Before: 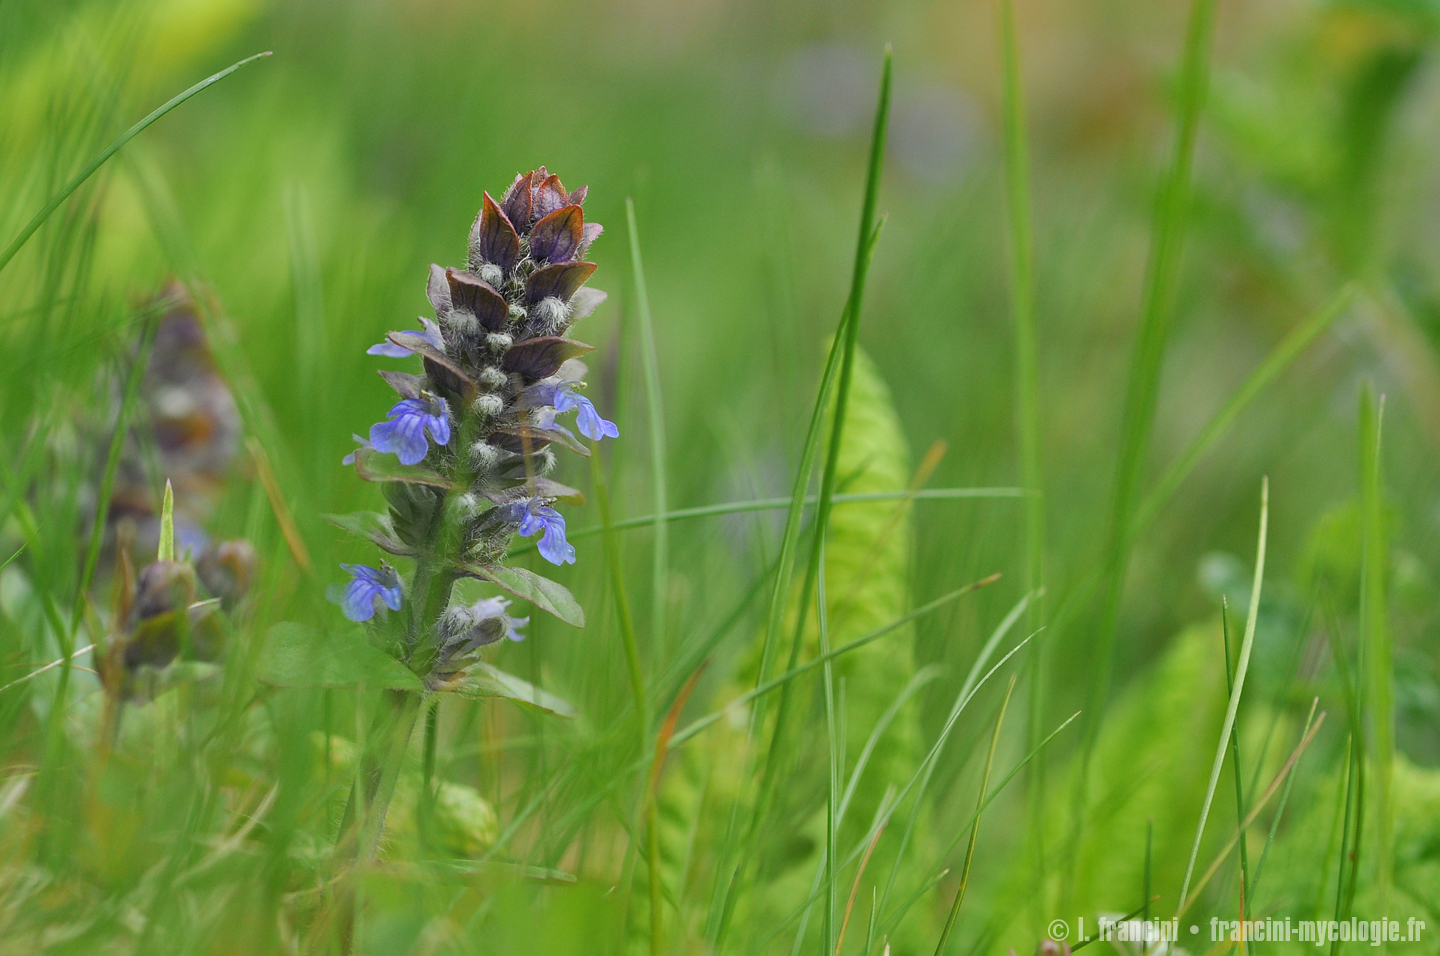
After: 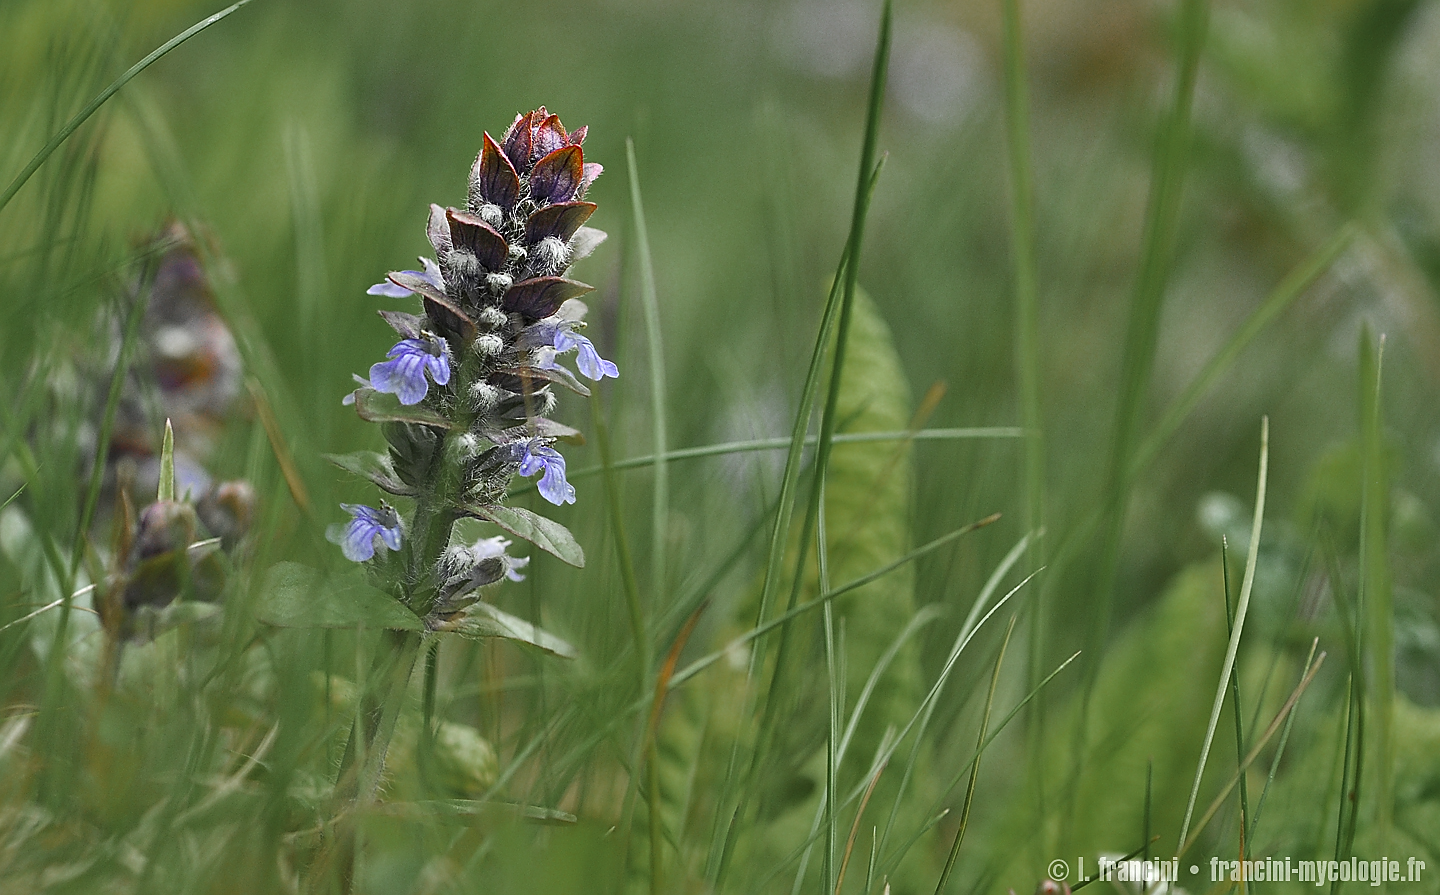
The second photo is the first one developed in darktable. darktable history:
local contrast: mode bilateral grid, contrast 20, coarseness 51, detail 121%, midtone range 0.2
crop and rotate: top 6.296%
sharpen: radius 1.378, amount 1.232, threshold 0.8
shadows and highlights: low approximation 0.01, soften with gaussian
tone equalizer: -8 EV -0.456 EV, -7 EV -0.365 EV, -6 EV -0.315 EV, -5 EV -0.229 EV, -3 EV 0.213 EV, -2 EV 0.343 EV, -1 EV 0.373 EV, +0 EV 0.388 EV, edges refinement/feathering 500, mask exposure compensation -1.57 EV, preserve details no
color zones: curves: ch0 [(0, 0.48) (0.209, 0.398) (0.305, 0.332) (0.429, 0.493) (0.571, 0.5) (0.714, 0.5) (0.857, 0.5) (1, 0.48)]; ch1 [(0, 0.736) (0.143, 0.625) (0.225, 0.371) (0.429, 0.256) (0.571, 0.241) (0.714, 0.213) (0.857, 0.48) (1, 0.736)]; ch2 [(0, 0.448) (0.143, 0.498) (0.286, 0.5) (0.429, 0.5) (0.571, 0.5) (0.714, 0.5) (0.857, 0.5) (1, 0.448)]
